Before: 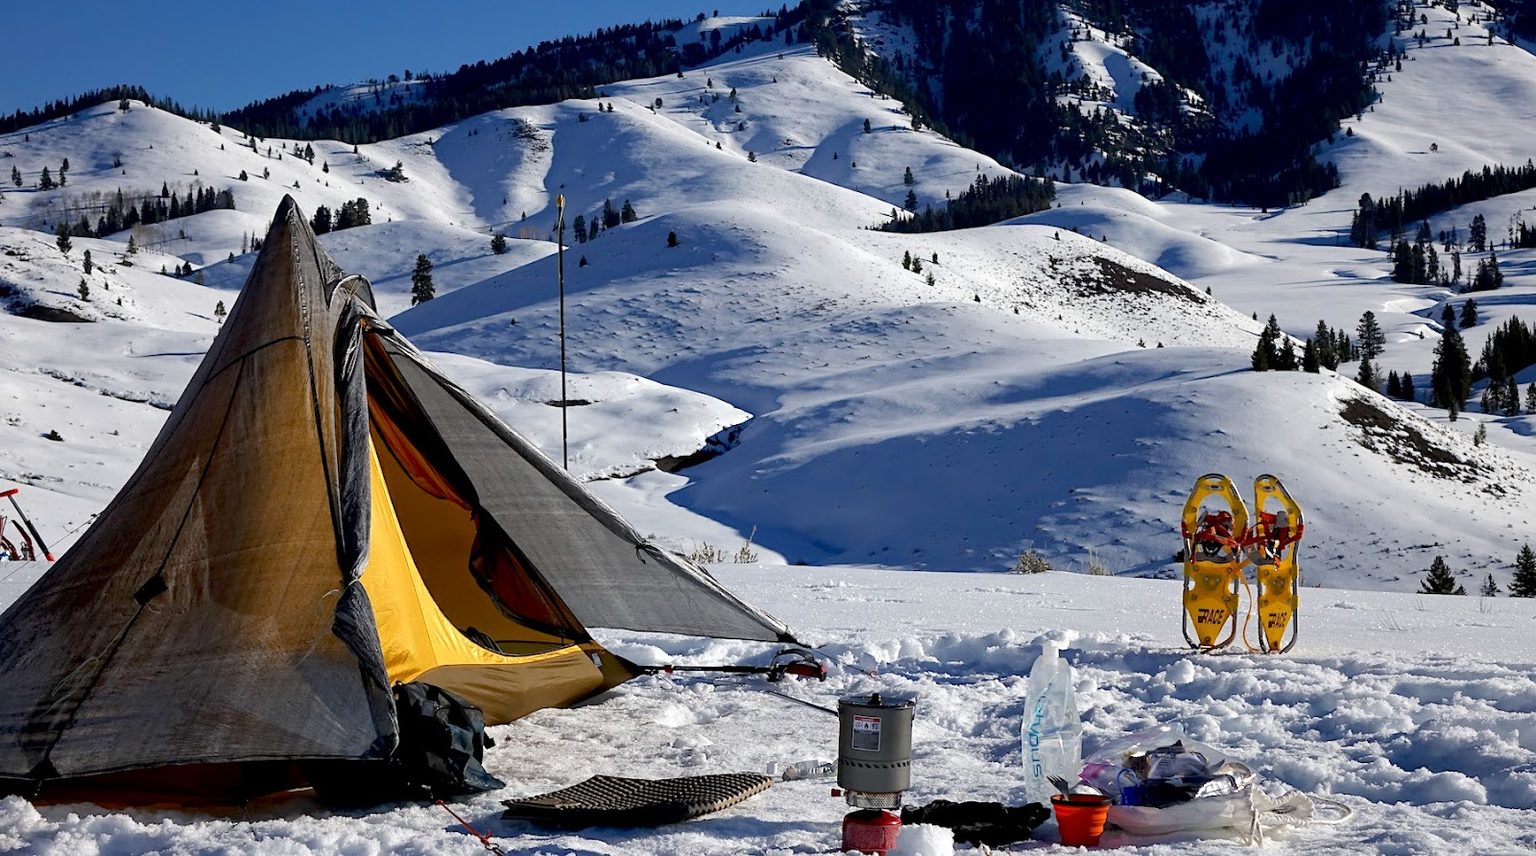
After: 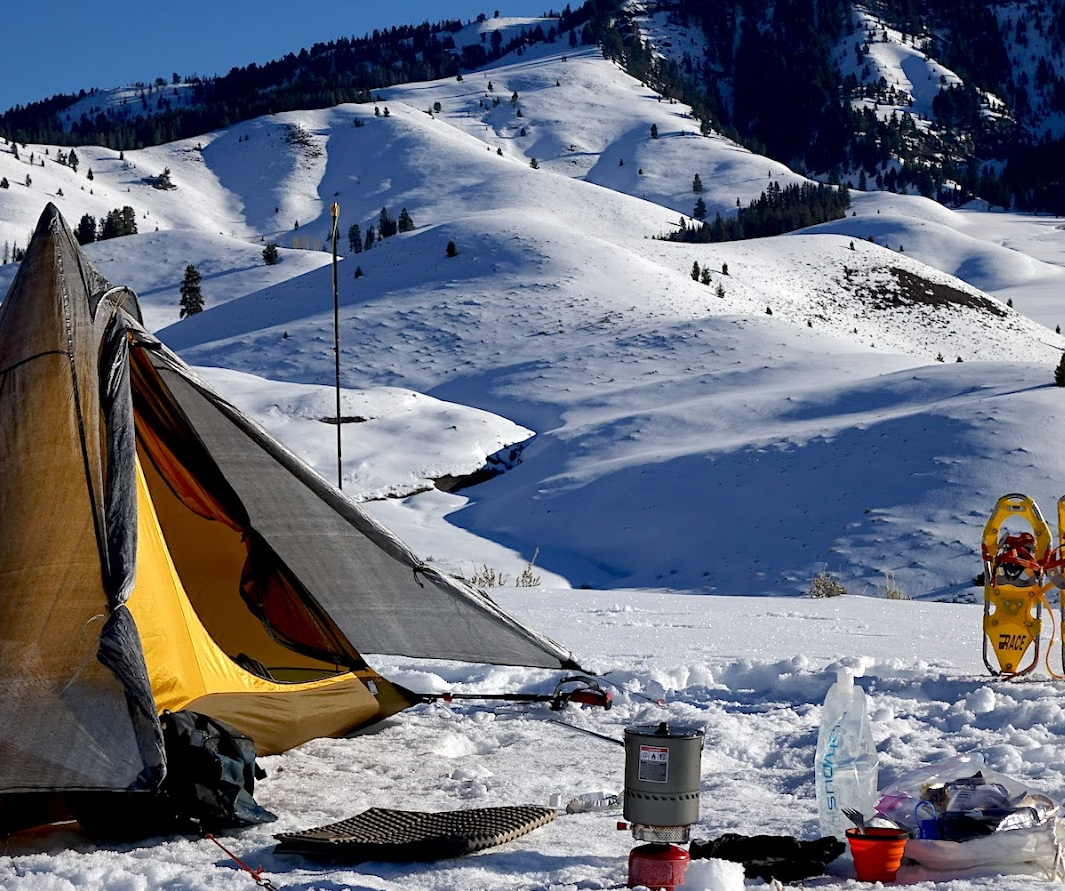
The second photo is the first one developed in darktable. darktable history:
crop and rotate: left 15.59%, right 17.8%
